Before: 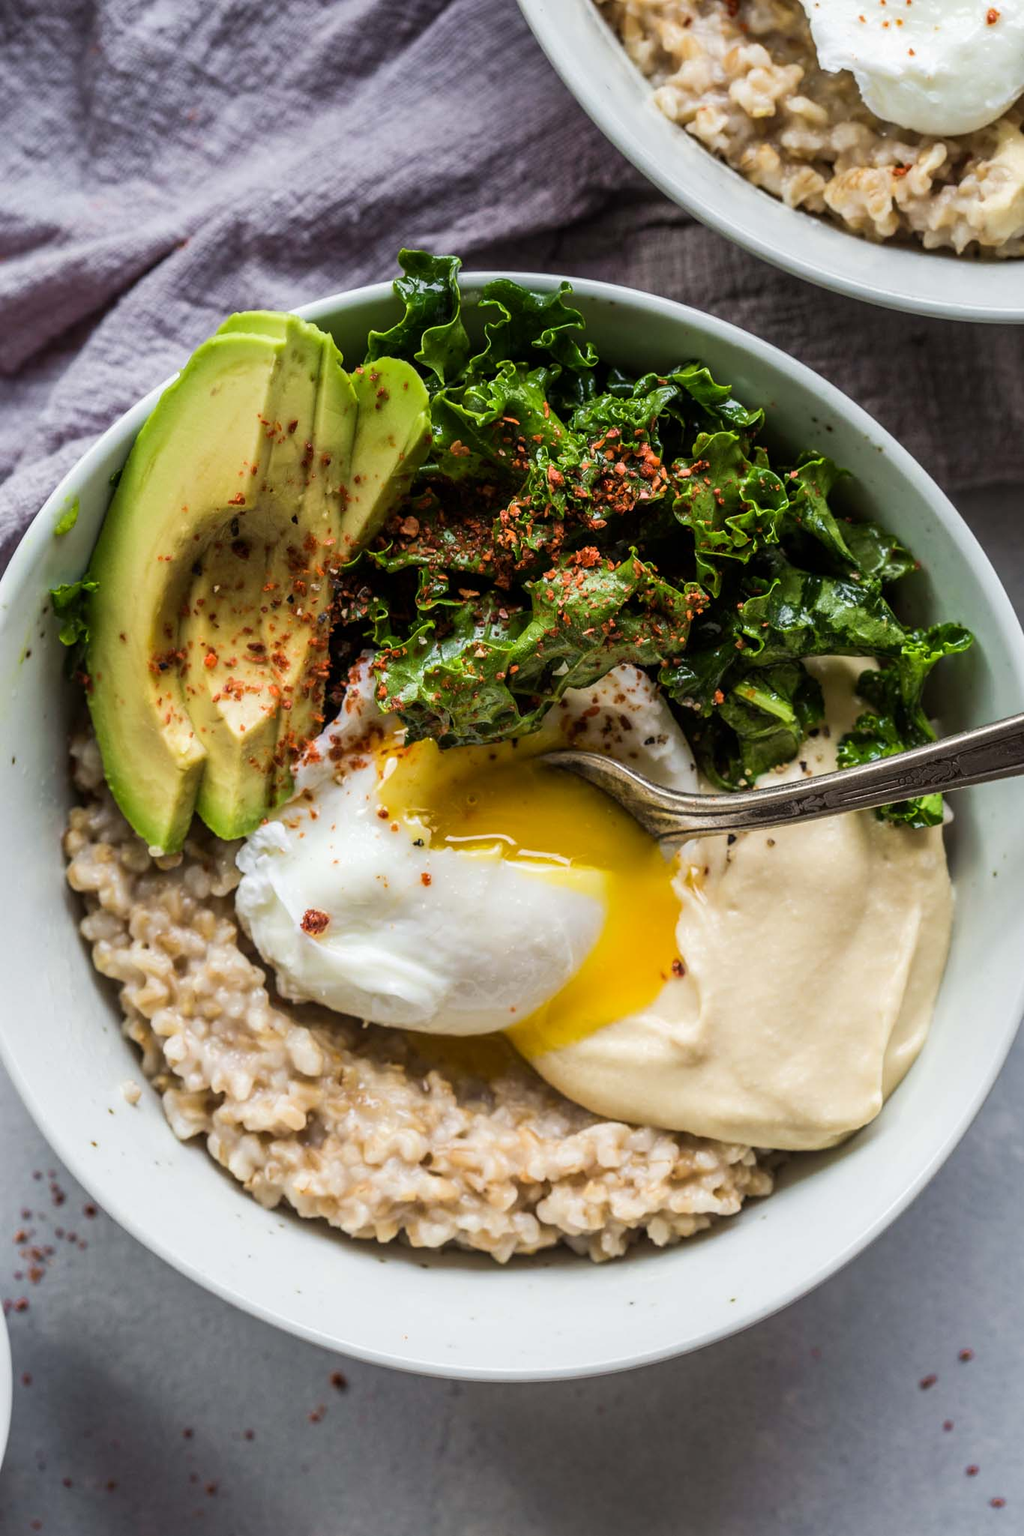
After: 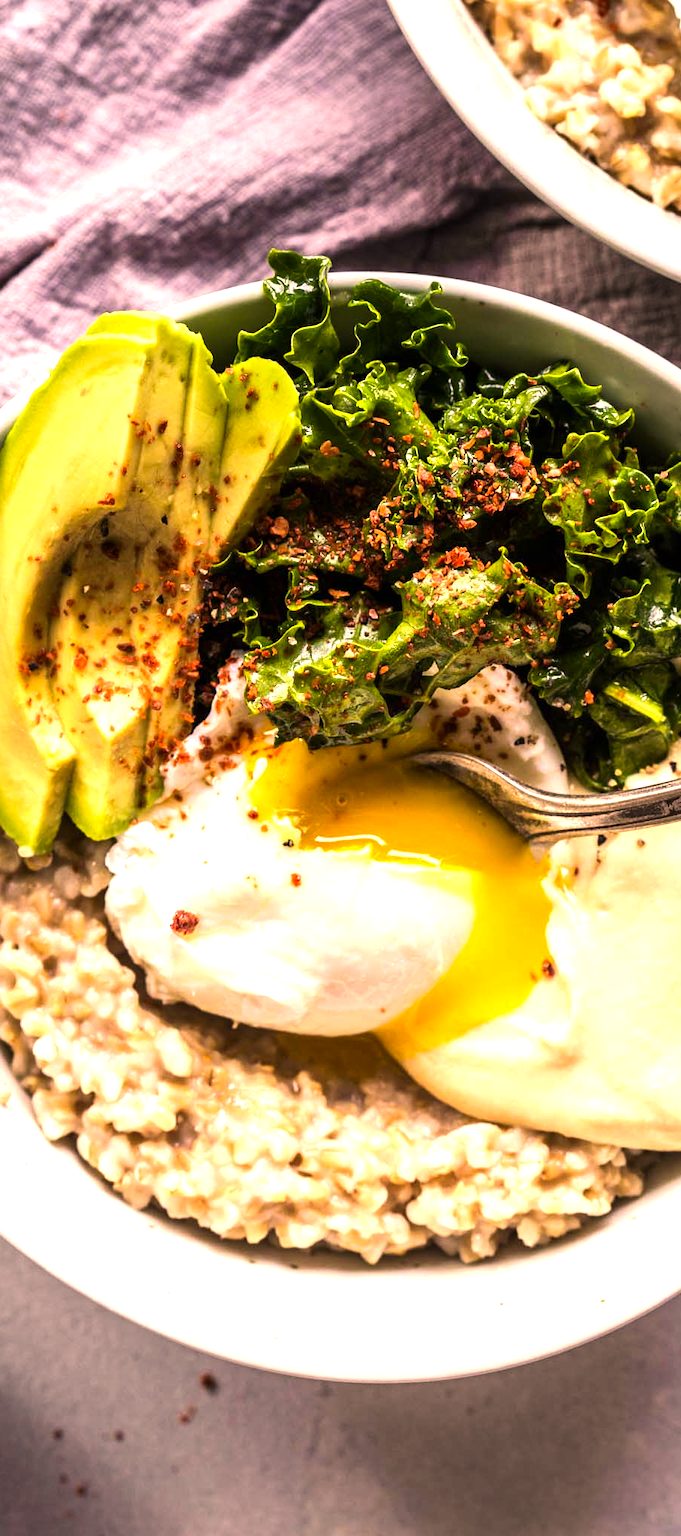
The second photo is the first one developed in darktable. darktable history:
tone equalizer: -8 EV -0.4 EV, -7 EV -0.371 EV, -6 EV -0.371 EV, -5 EV -0.23 EV, -3 EV 0.244 EV, -2 EV 0.321 EV, -1 EV 0.4 EV, +0 EV 0.427 EV, edges refinement/feathering 500, mask exposure compensation -1.57 EV, preserve details no
color correction: highlights a* 20.38, highlights b* 19.31
exposure: exposure 0.692 EV, compensate exposure bias true, compensate highlight preservation false
crop and rotate: left 12.759%, right 20.659%
